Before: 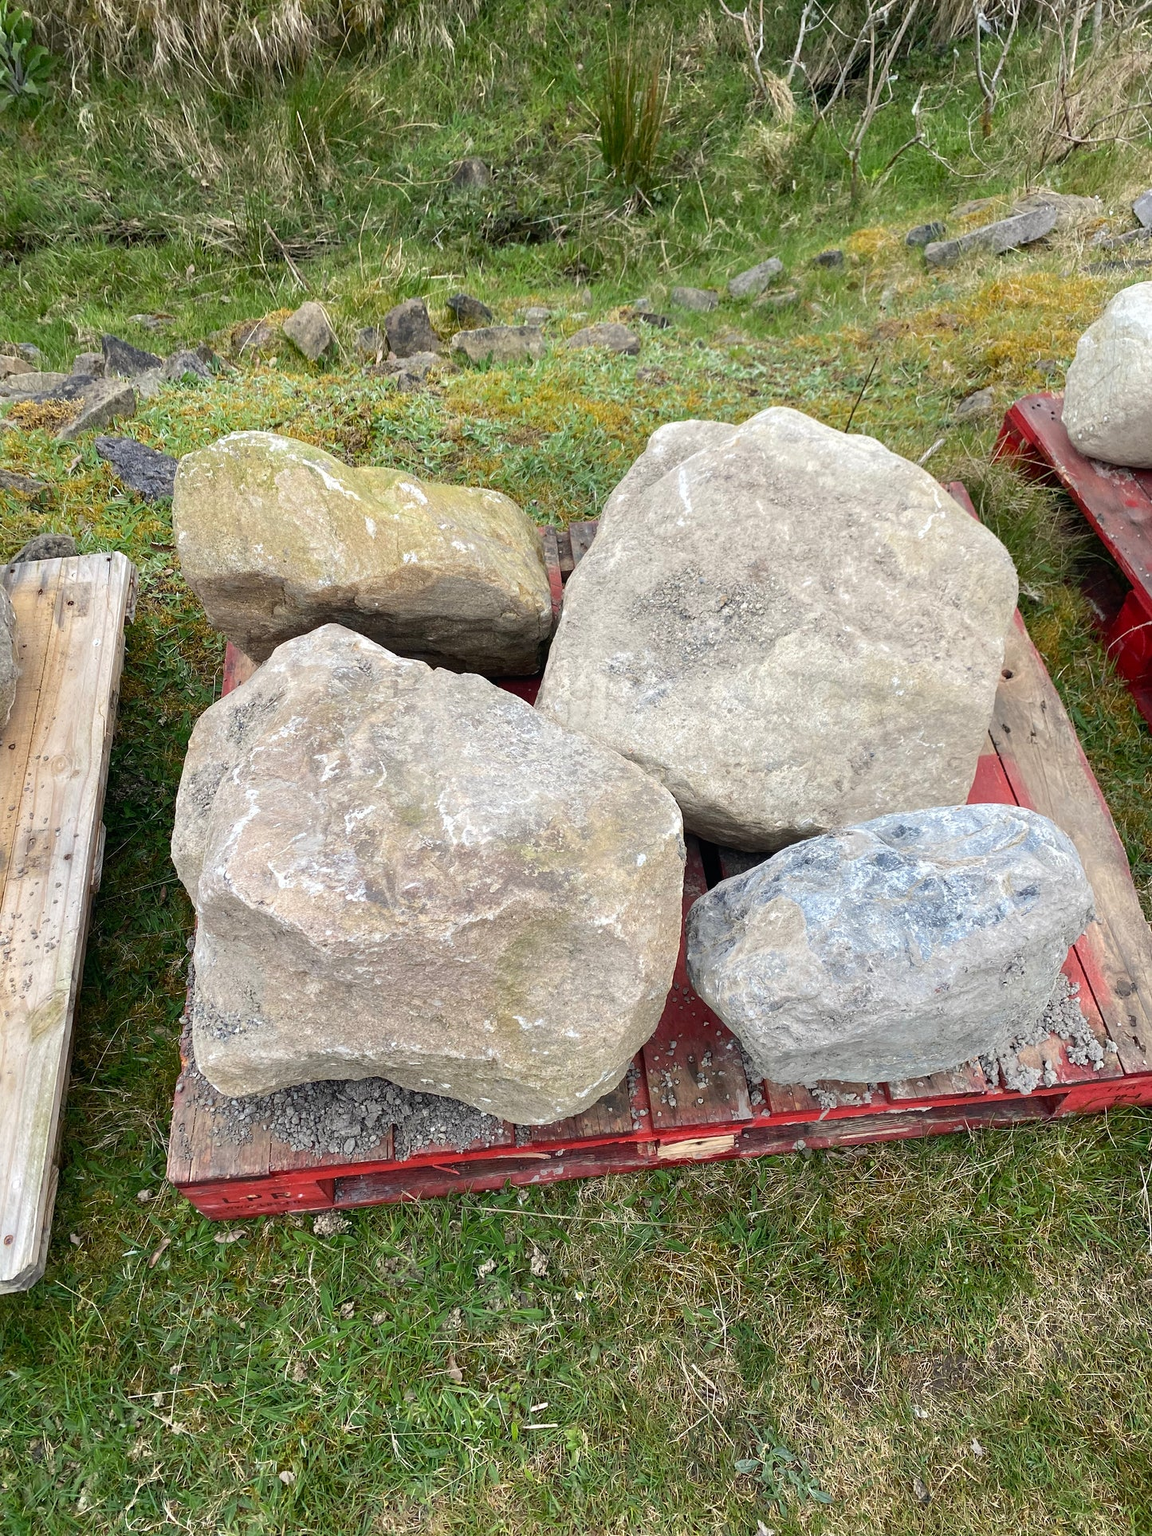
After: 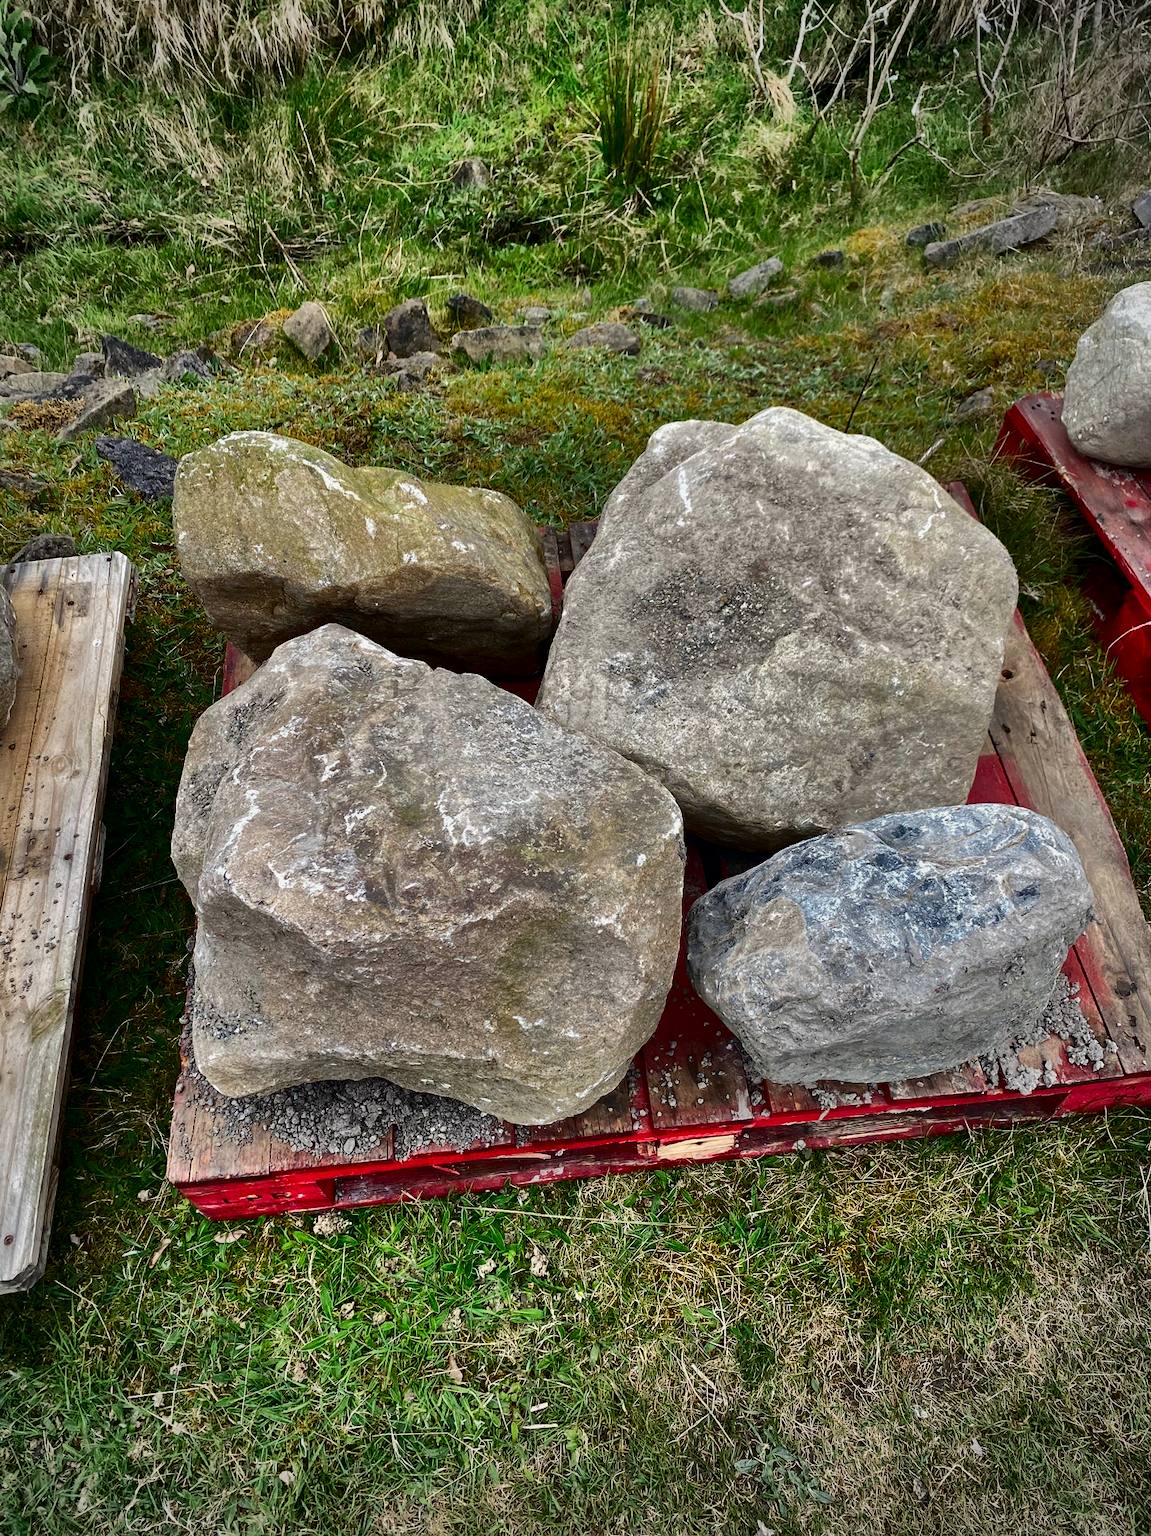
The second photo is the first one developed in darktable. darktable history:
contrast brightness saturation: brightness -0.52
vignetting: fall-off start 71.74%
shadows and highlights: radius 123.98, shadows 100, white point adjustment -3, highlights -100, highlights color adjustment 89.84%, soften with gaussian
